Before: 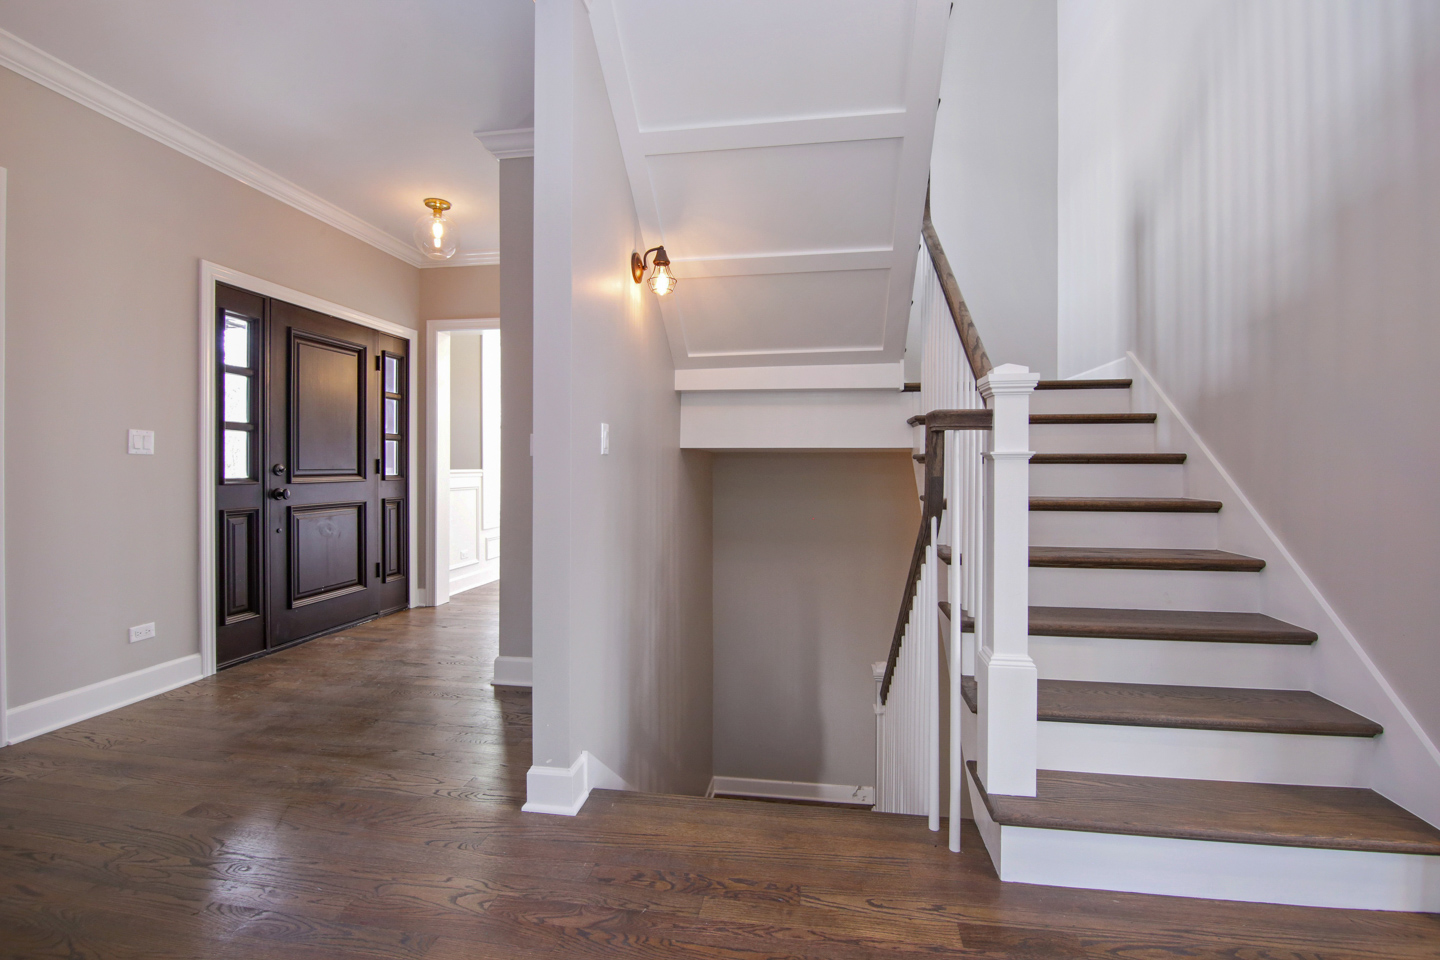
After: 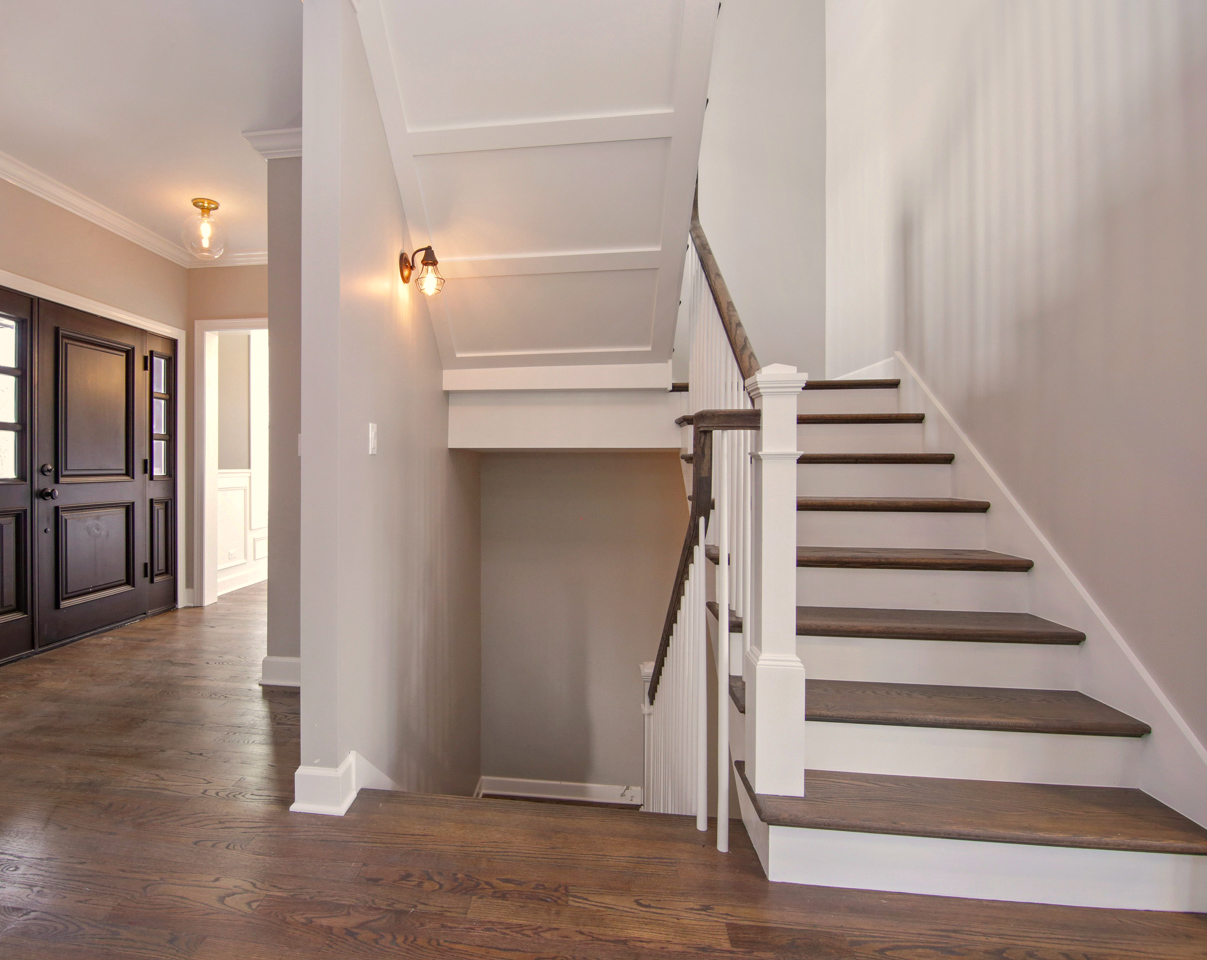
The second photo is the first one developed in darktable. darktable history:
white balance: red 1.045, blue 0.932
crop: left 16.145%
exposure: exposure 0.02 EV, compensate highlight preservation false
